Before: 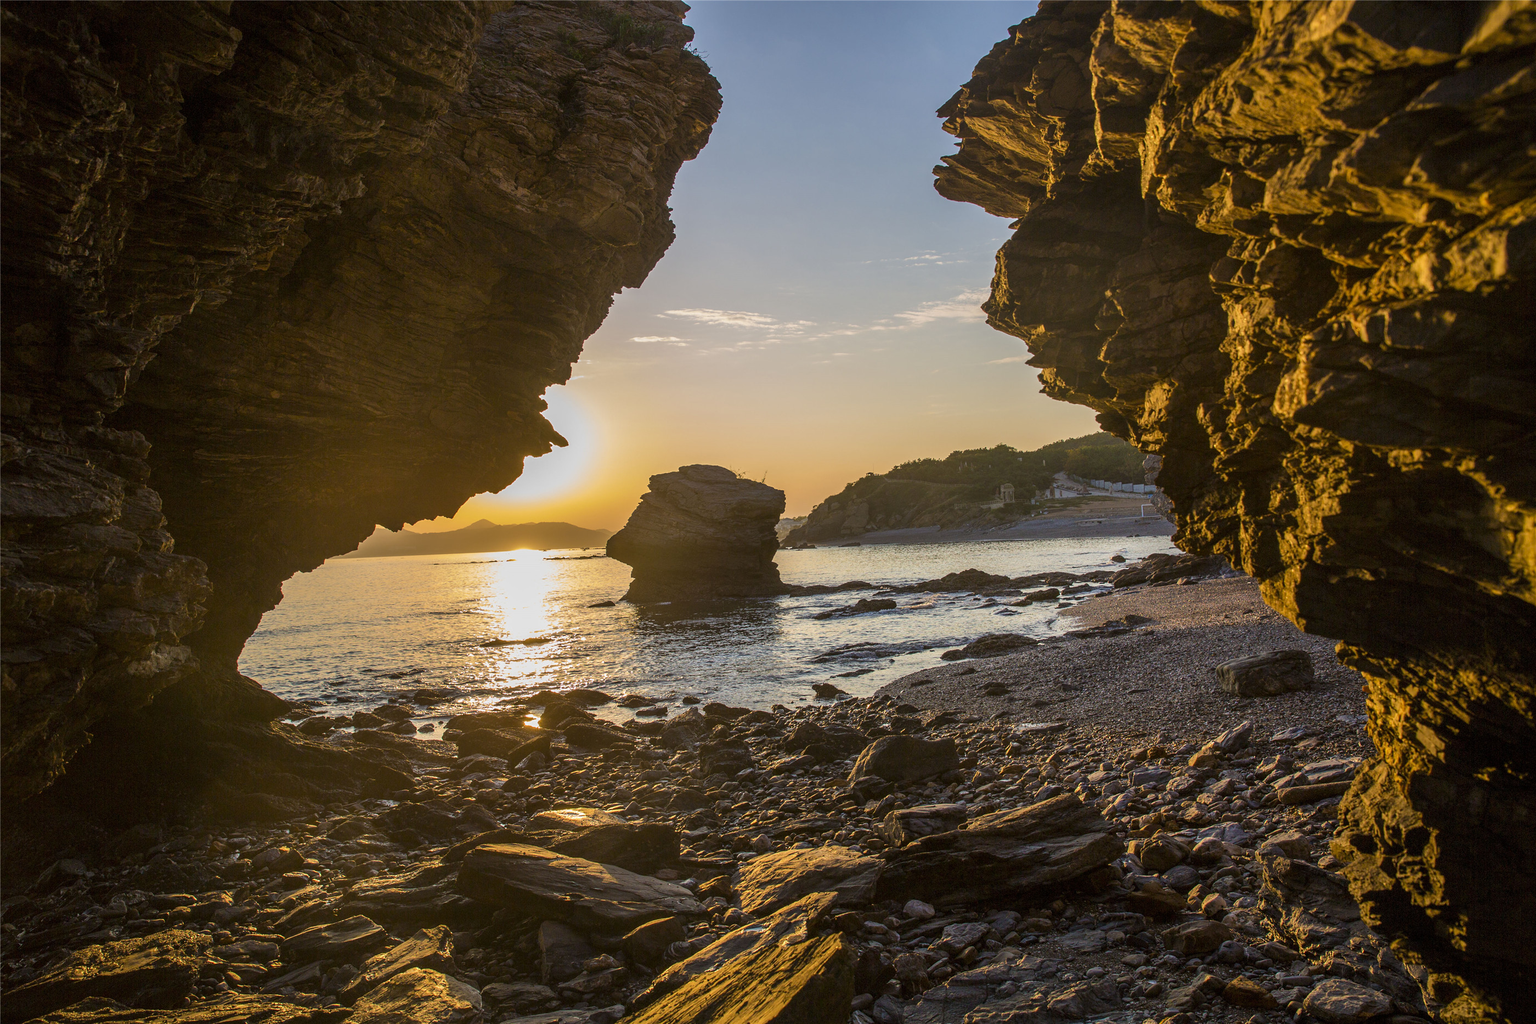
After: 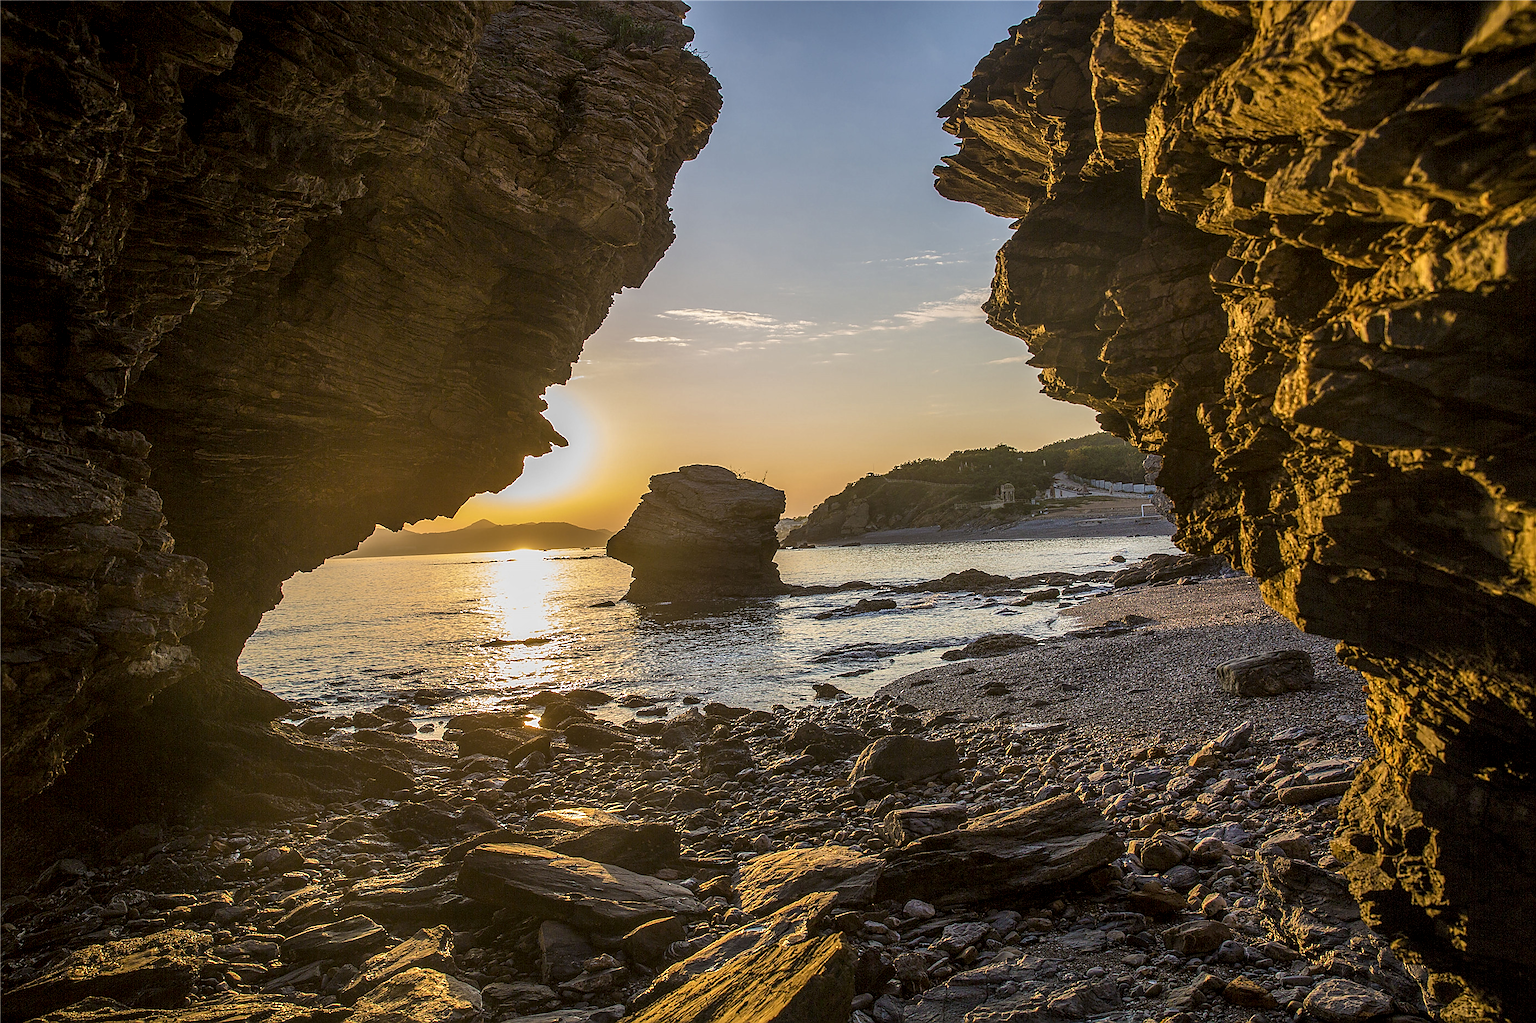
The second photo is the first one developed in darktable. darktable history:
sharpen: radius 1.395, amount 1.257, threshold 0.731
local contrast: detail 130%
